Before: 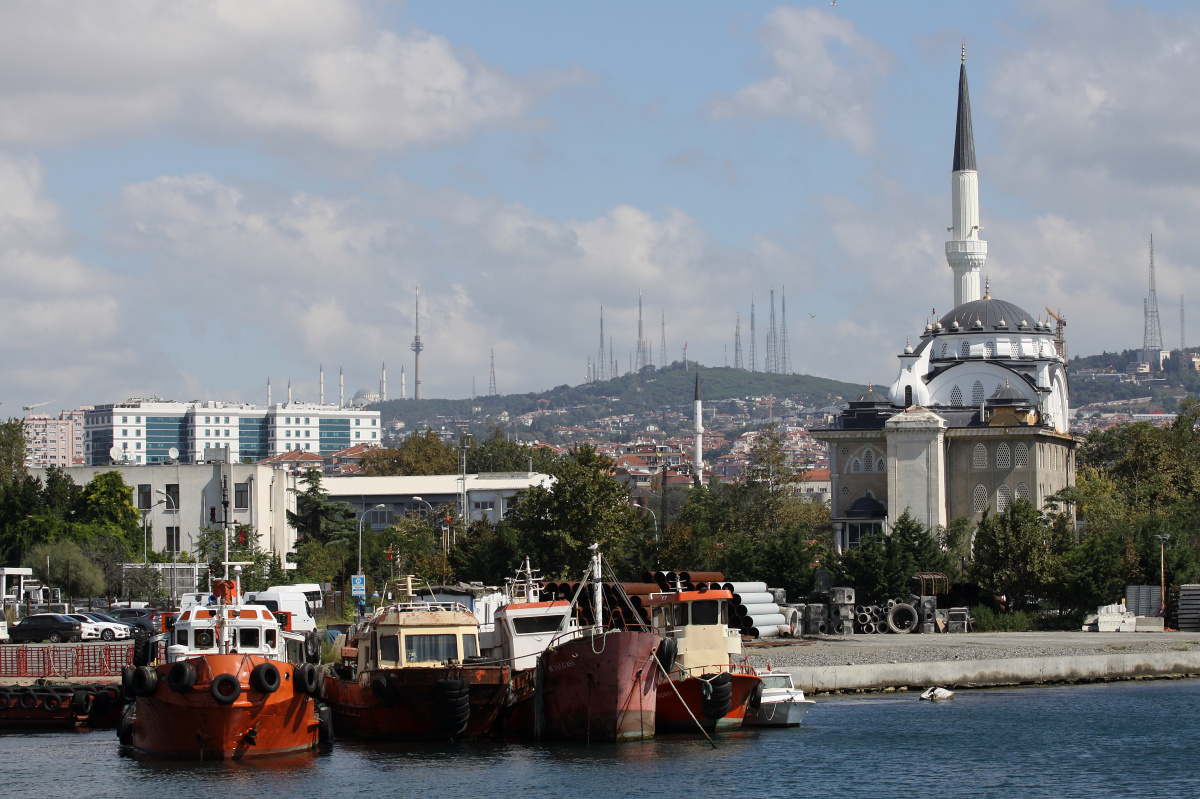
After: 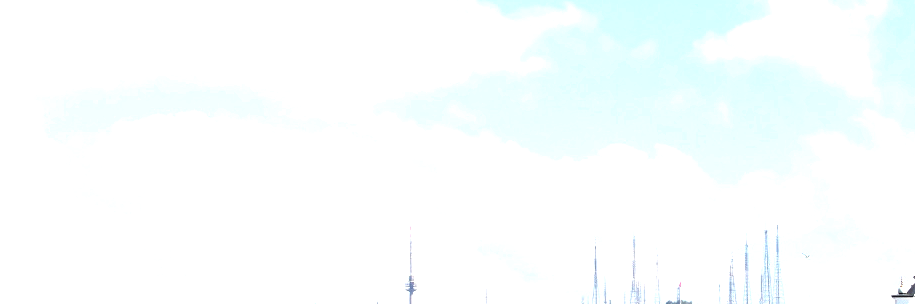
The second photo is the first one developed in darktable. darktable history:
crop: left 0.579%, top 7.627%, right 23.167%, bottom 54.275%
levels: levels [0.012, 0.367, 0.697]
color balance rgb: linear chroma grading › global chroma 9%, perceptual saturation grading › global saturation 36%, perceptual saturation grading › shadows 35%, perceptual brilliance grading › global brilliance 15%, perceptual brilliance grading › shadows -35%, global vibrance 15%
